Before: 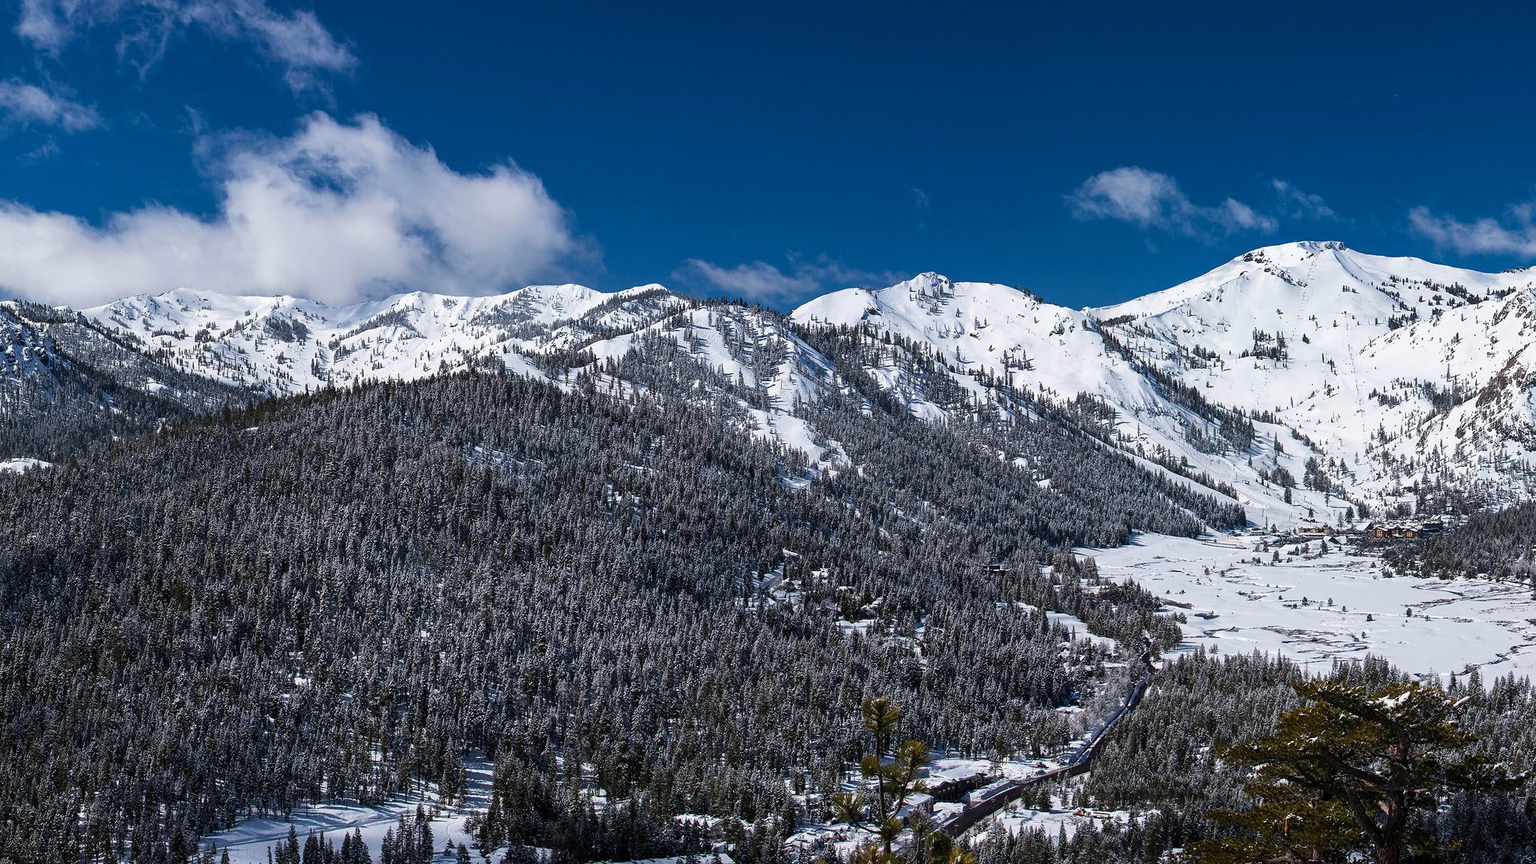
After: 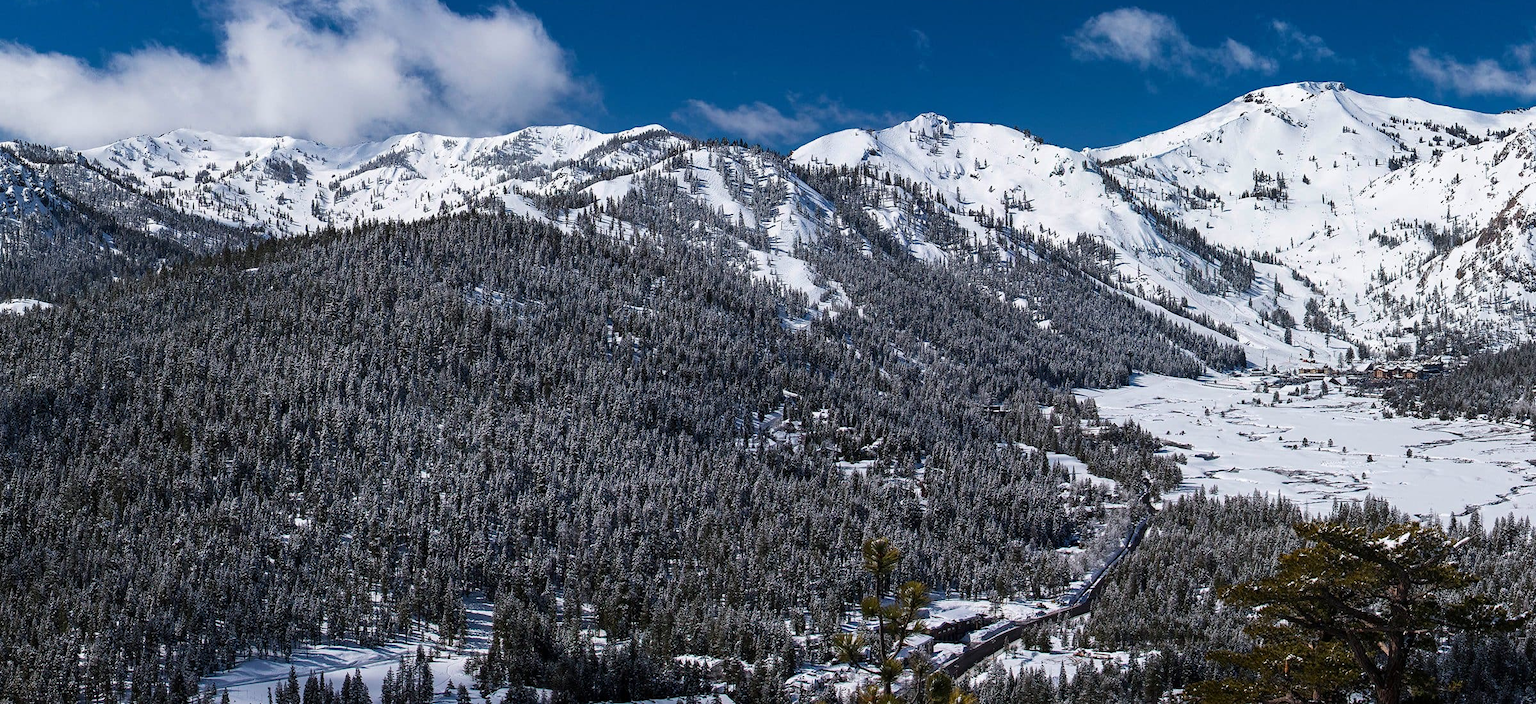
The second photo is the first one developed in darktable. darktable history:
crop and rotate: top 18.507%
white balance: emerald 1
